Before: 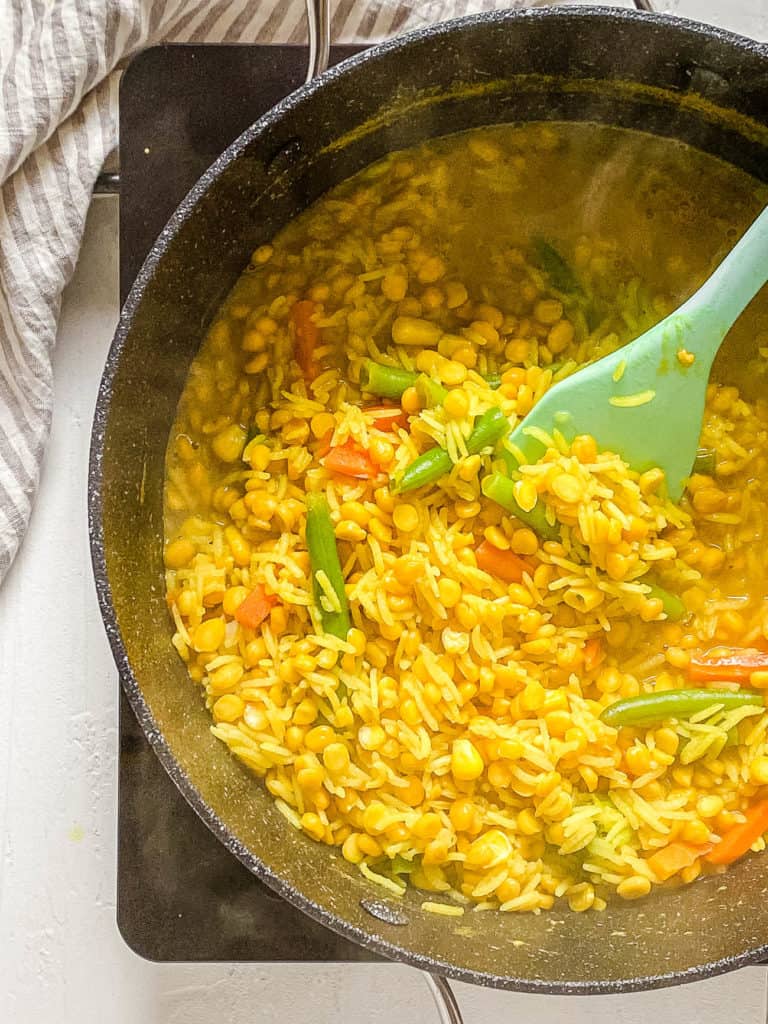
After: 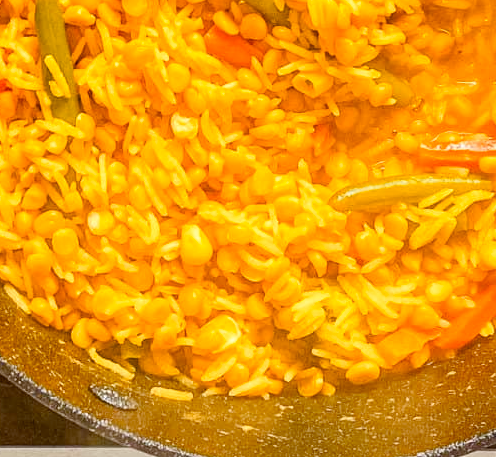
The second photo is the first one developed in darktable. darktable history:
color zones: curves: ch0 [(0, 0.499) (0.143, 0.5) (0.286, 0.5) (0.429, 0.476) (0.571, 0.284) (0.714, 0.243) (0.857, 0.449) (1, 0.499)]; ch1 [(0, 0.532) (0.143, 0.645) (0.286, 0.696) (0.429, 0.211) (0.571, 0.504) (0.714, 0.493) (0.857, 0.495) (1, 0.532)]; ch2 [(0, 0.5) (0.143, 0.5) (0.286, 0.427) (0.429, 0.324) (0.571, 0.5) (0.714, 0.5) (0.857, 0.5) (1, 0.5)]
color balance rgb: perceptual saturation grading › global saturation 20%, perceptual saturation grading › highlights -25.884%, perceptual saturation grading › shadows 50.087%
crop and rotate: left 35.386%, top 50.339%, bottom 5.004%
contrast brightness saturation: contrast 0.081, saturation 0.02
